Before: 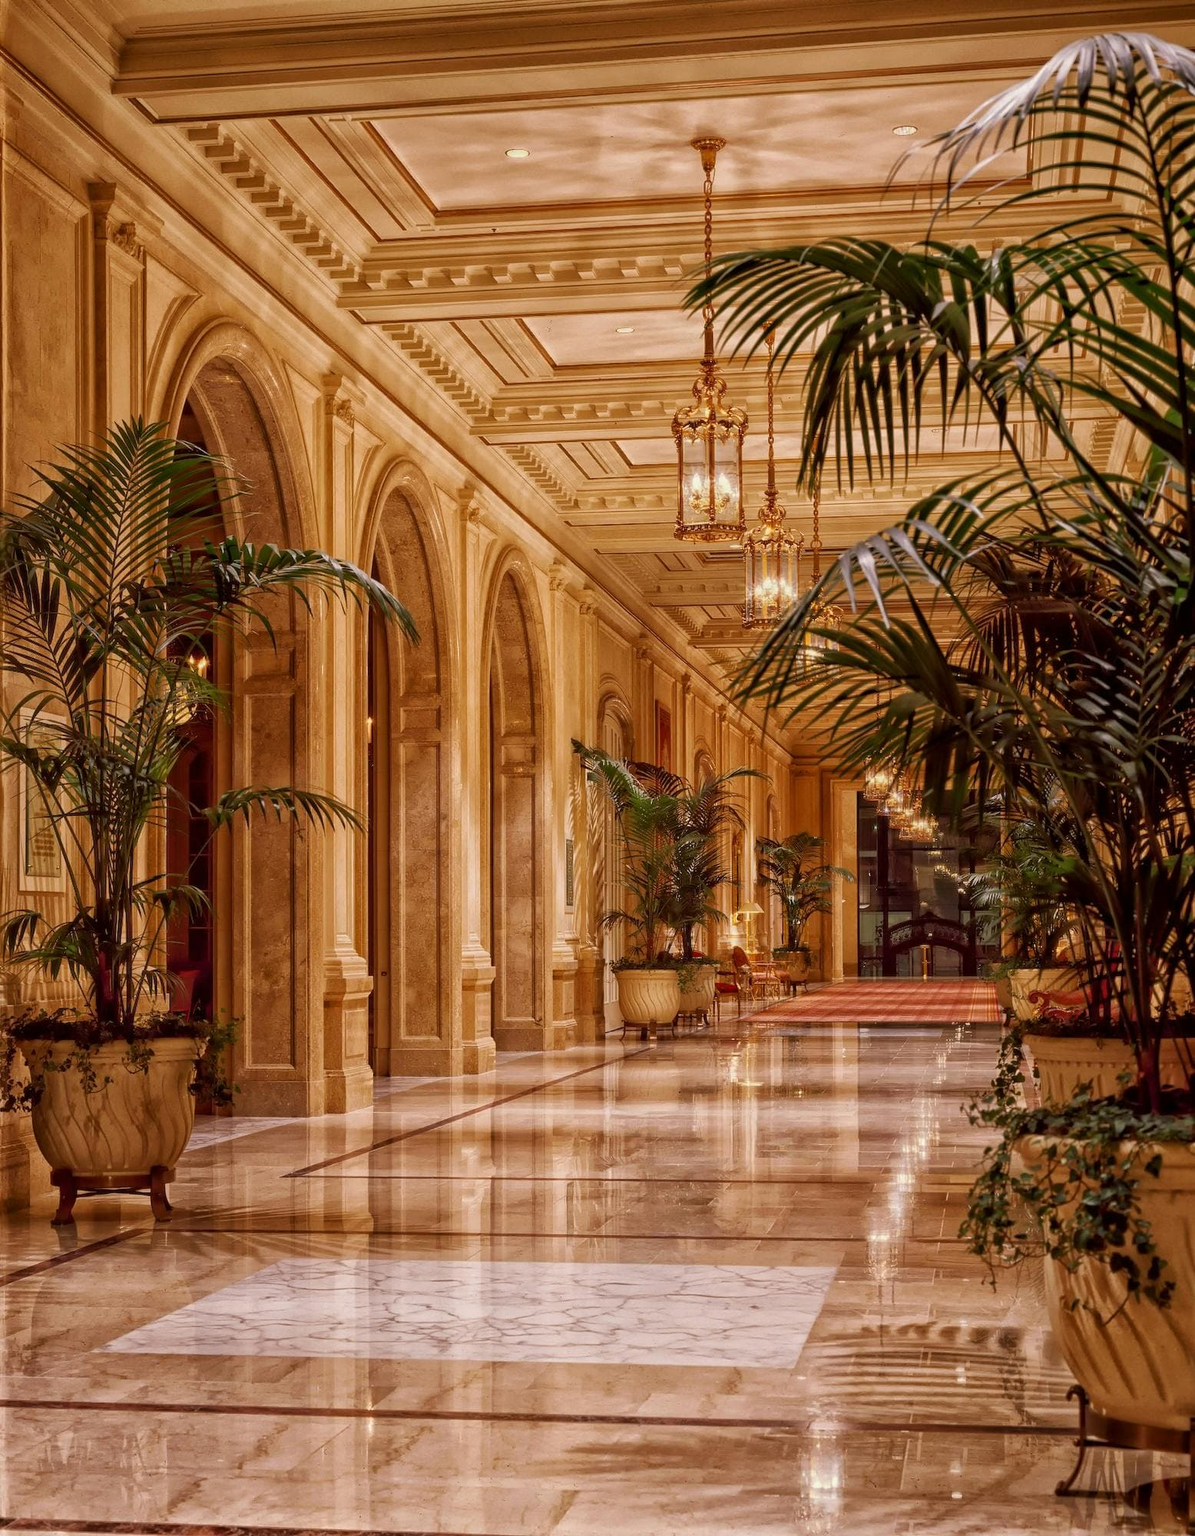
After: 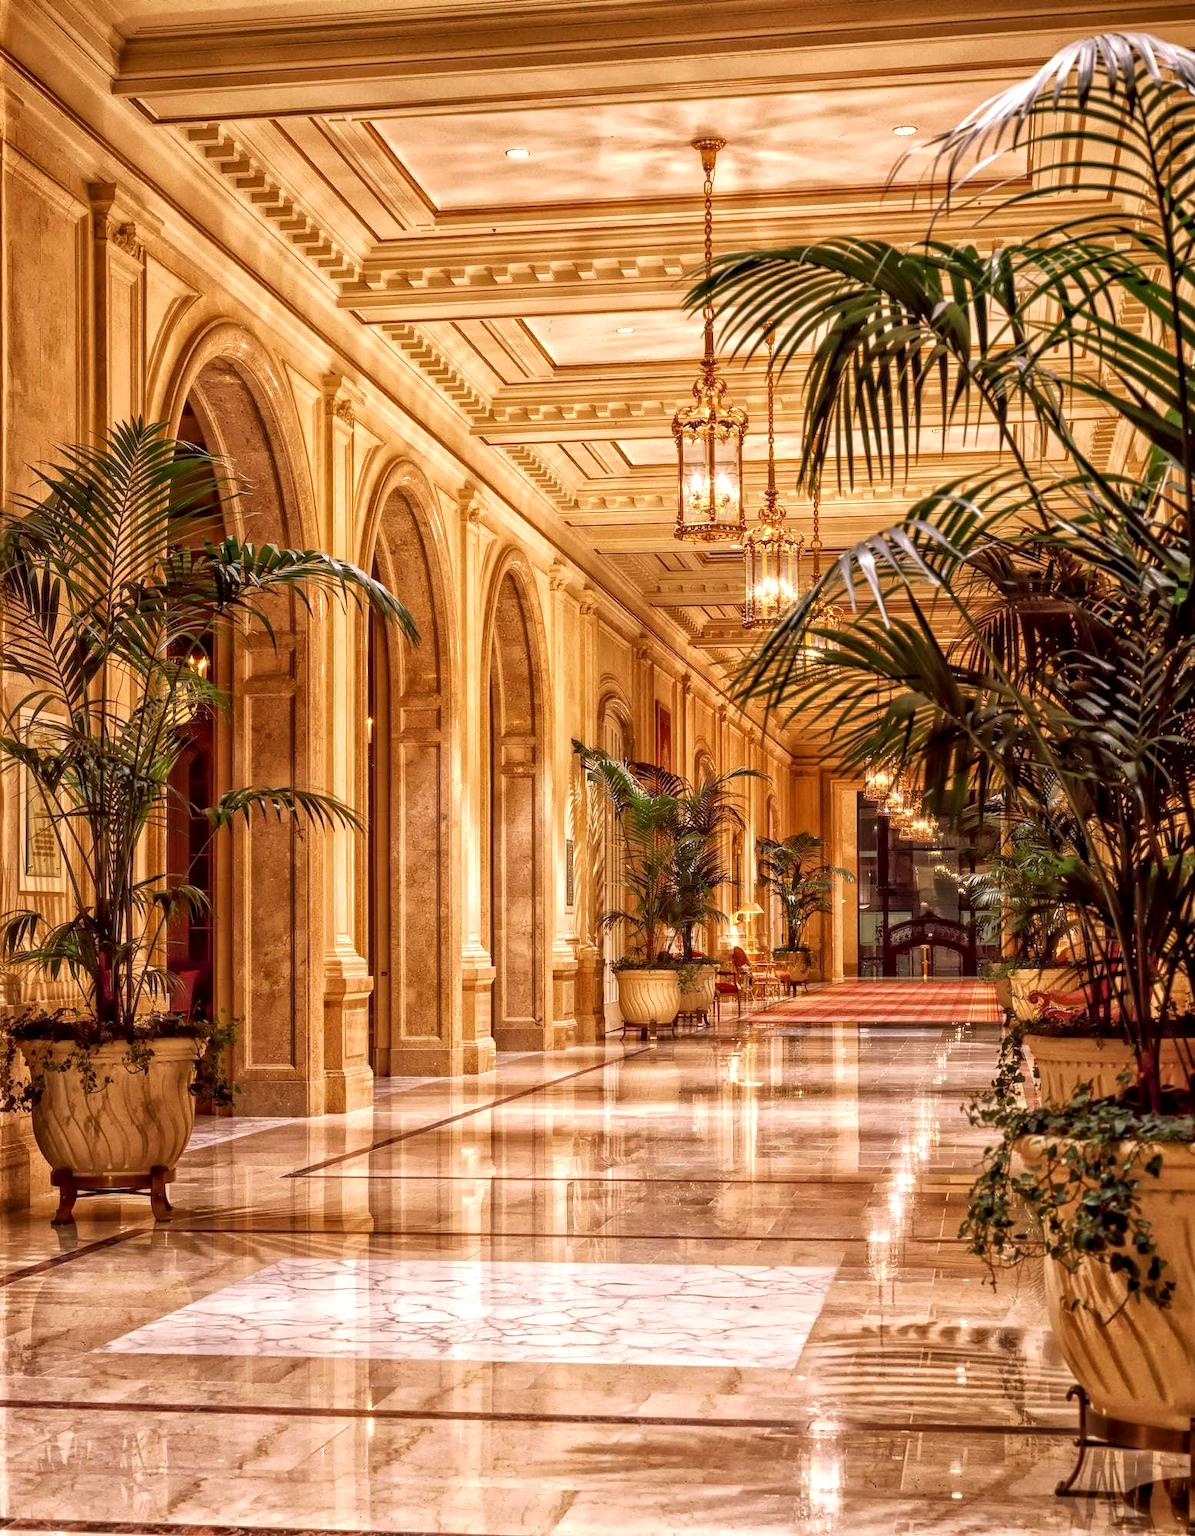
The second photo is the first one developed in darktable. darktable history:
local contrast: on, module defaults
exposure: black level correction 0, exposure 0.7 EV, compensate exposure bias true, compensate highlight preservation false
